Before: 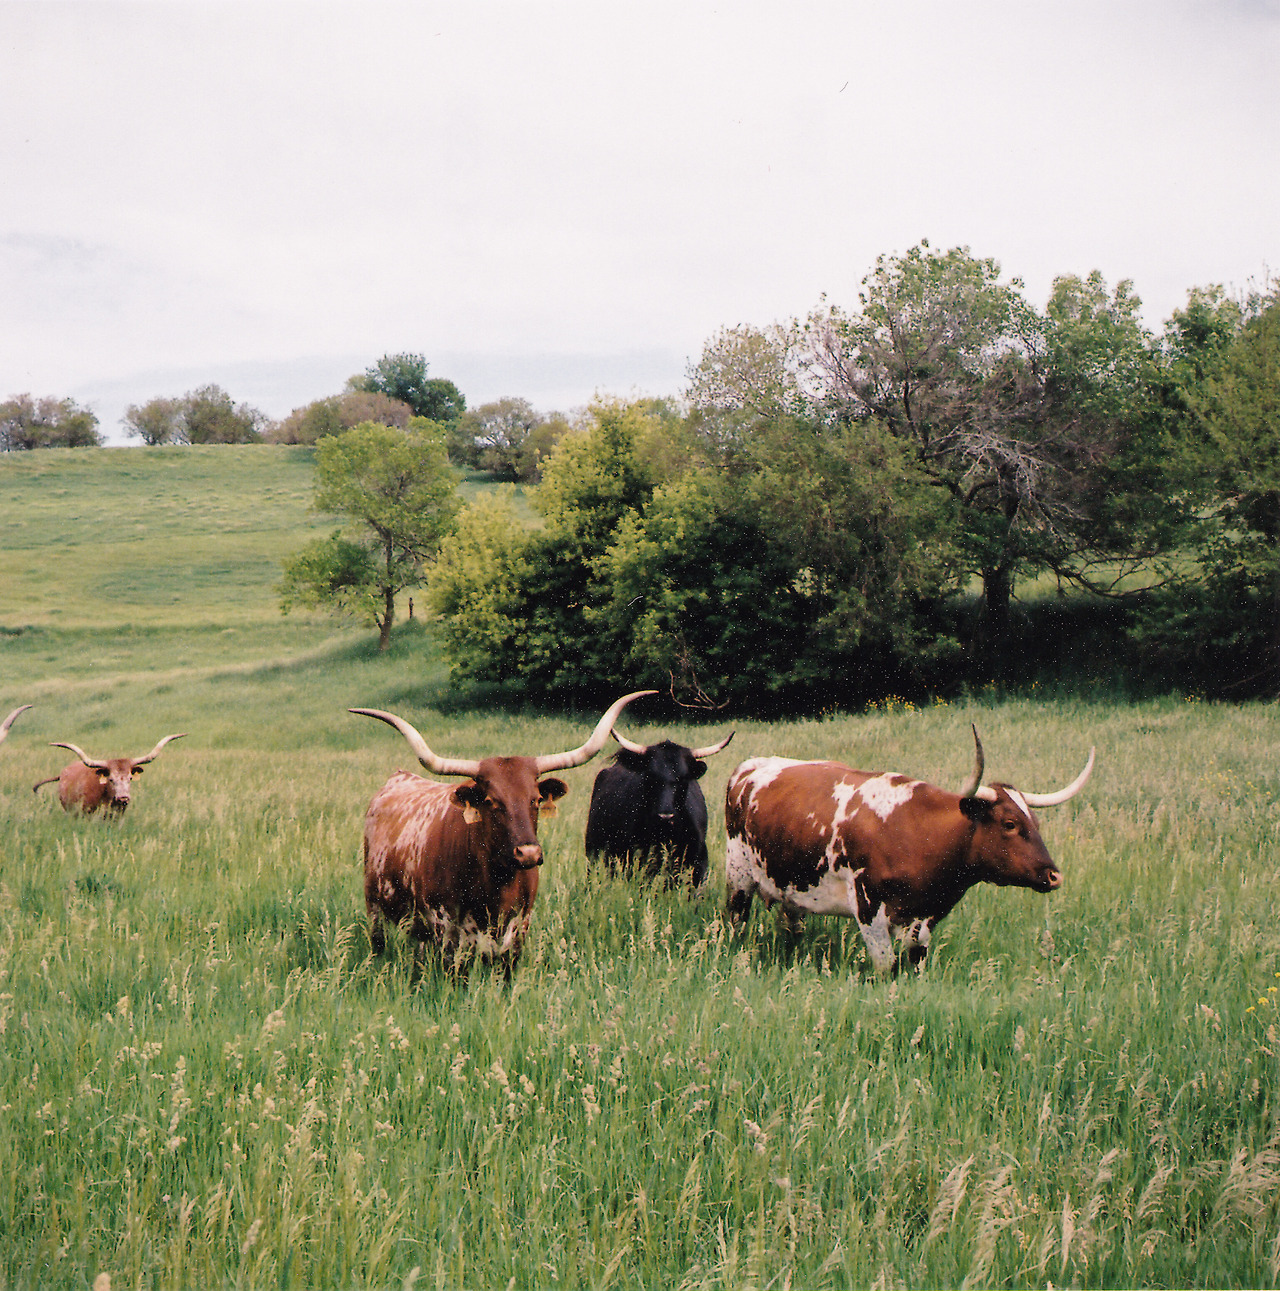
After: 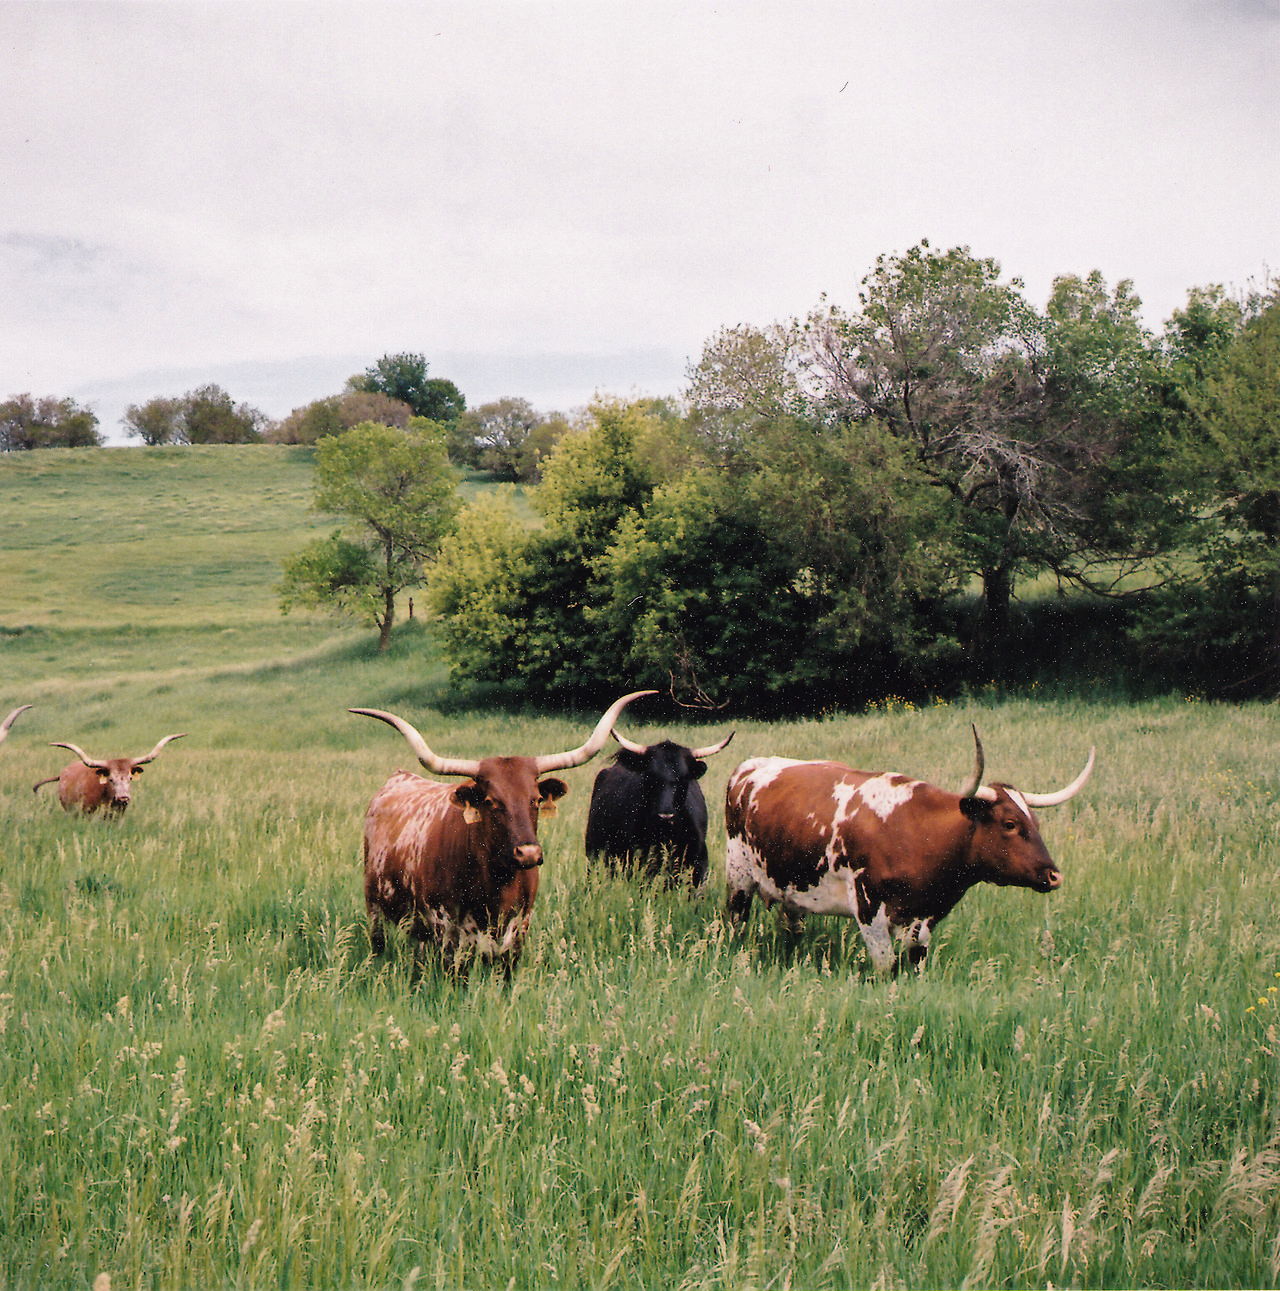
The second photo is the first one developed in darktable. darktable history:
shadows and highlights: shadows 13.35, white point adjustment 1.18, soften with gaussian
